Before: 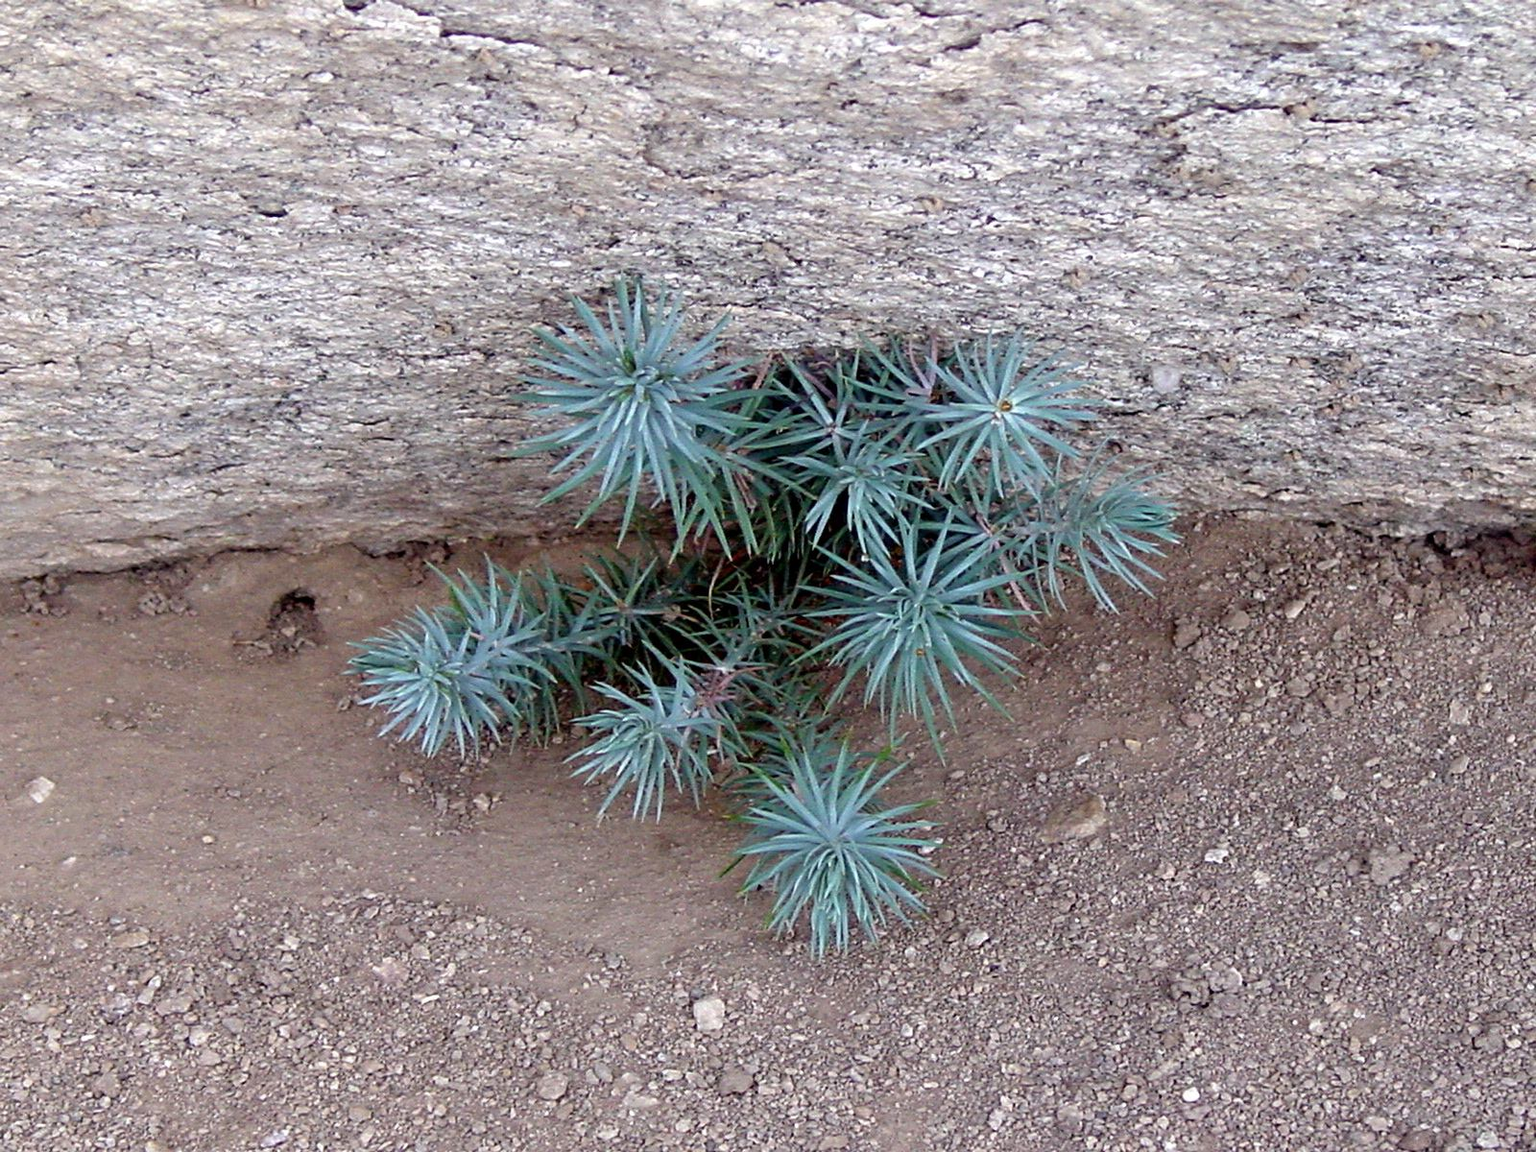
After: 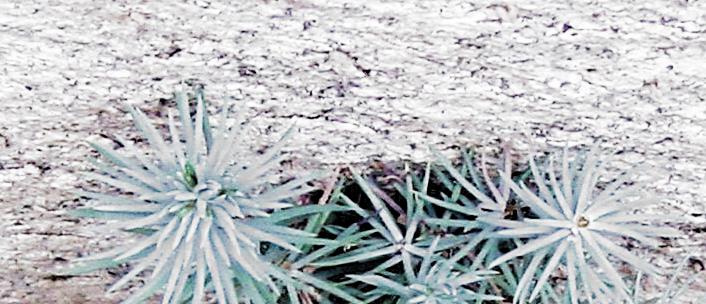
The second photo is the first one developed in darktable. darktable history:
exposure: black level correction 0.001, exposure 1.116 EV, compensate highlight preservation false
filmic rgb: black relative exposure -5 EV, white relative exposure 3.97 EV, hardness 2.9, contrast 1.407, highlights saturation mix -29.02%, add noise in highlights 0.001, preserve chrominance max RGB, color science v3 (2019), use custom middle-gray values true, iterations of high-quality reconstruction 0, contrast in highlights soft
crop: left 29.095%, top 16.829%, right 26.762%, bottom 57.81%
